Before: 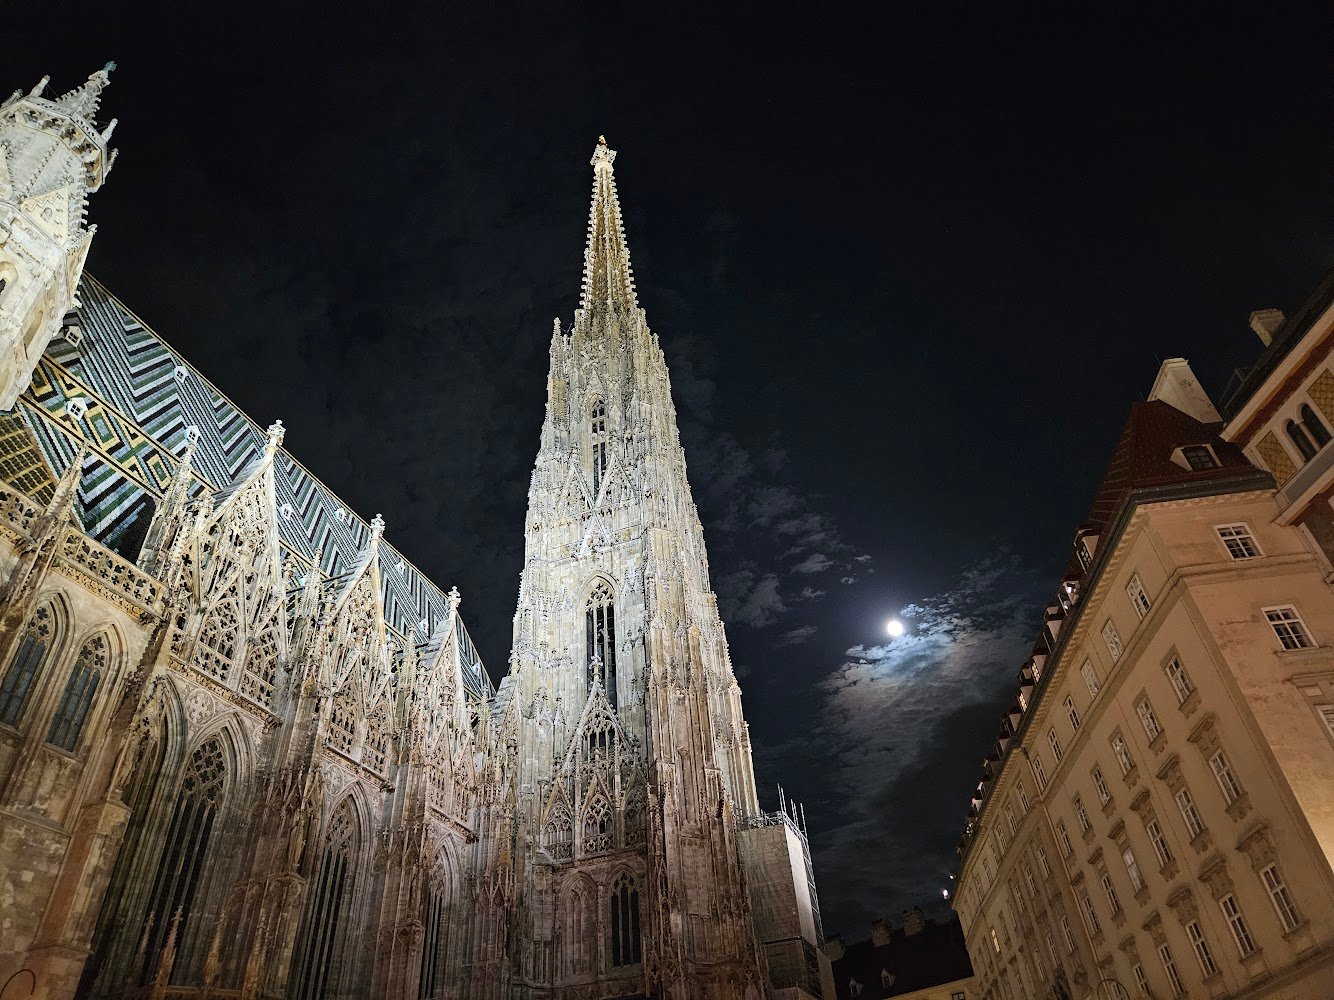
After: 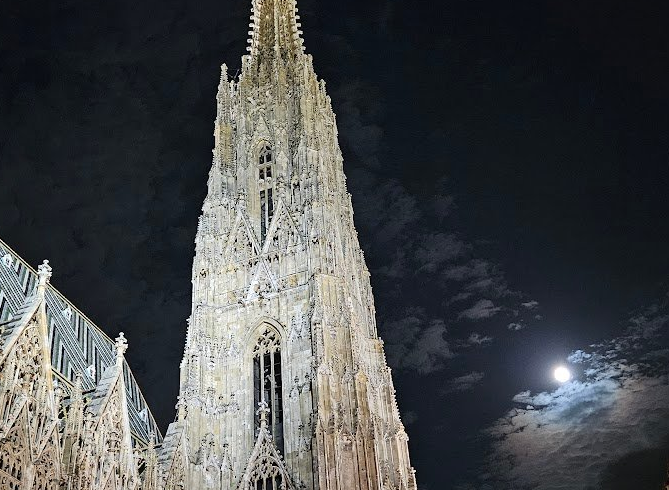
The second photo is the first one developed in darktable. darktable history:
crop: left 25.001%, top 25.429%, right 24.84%, bottom 25.565%
